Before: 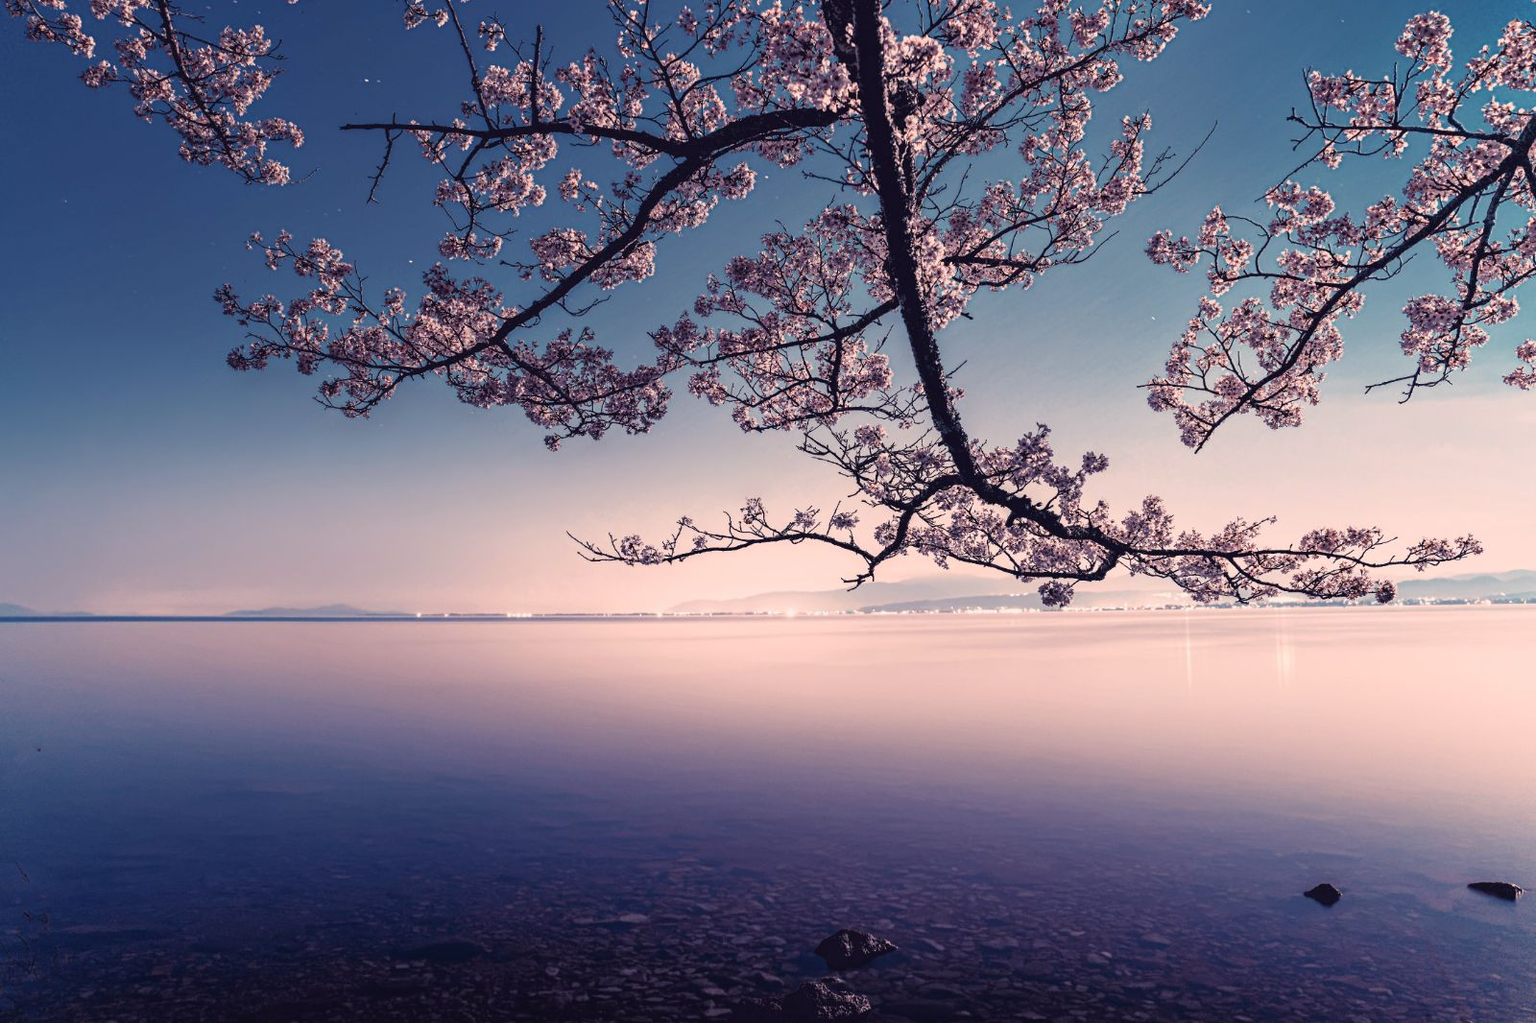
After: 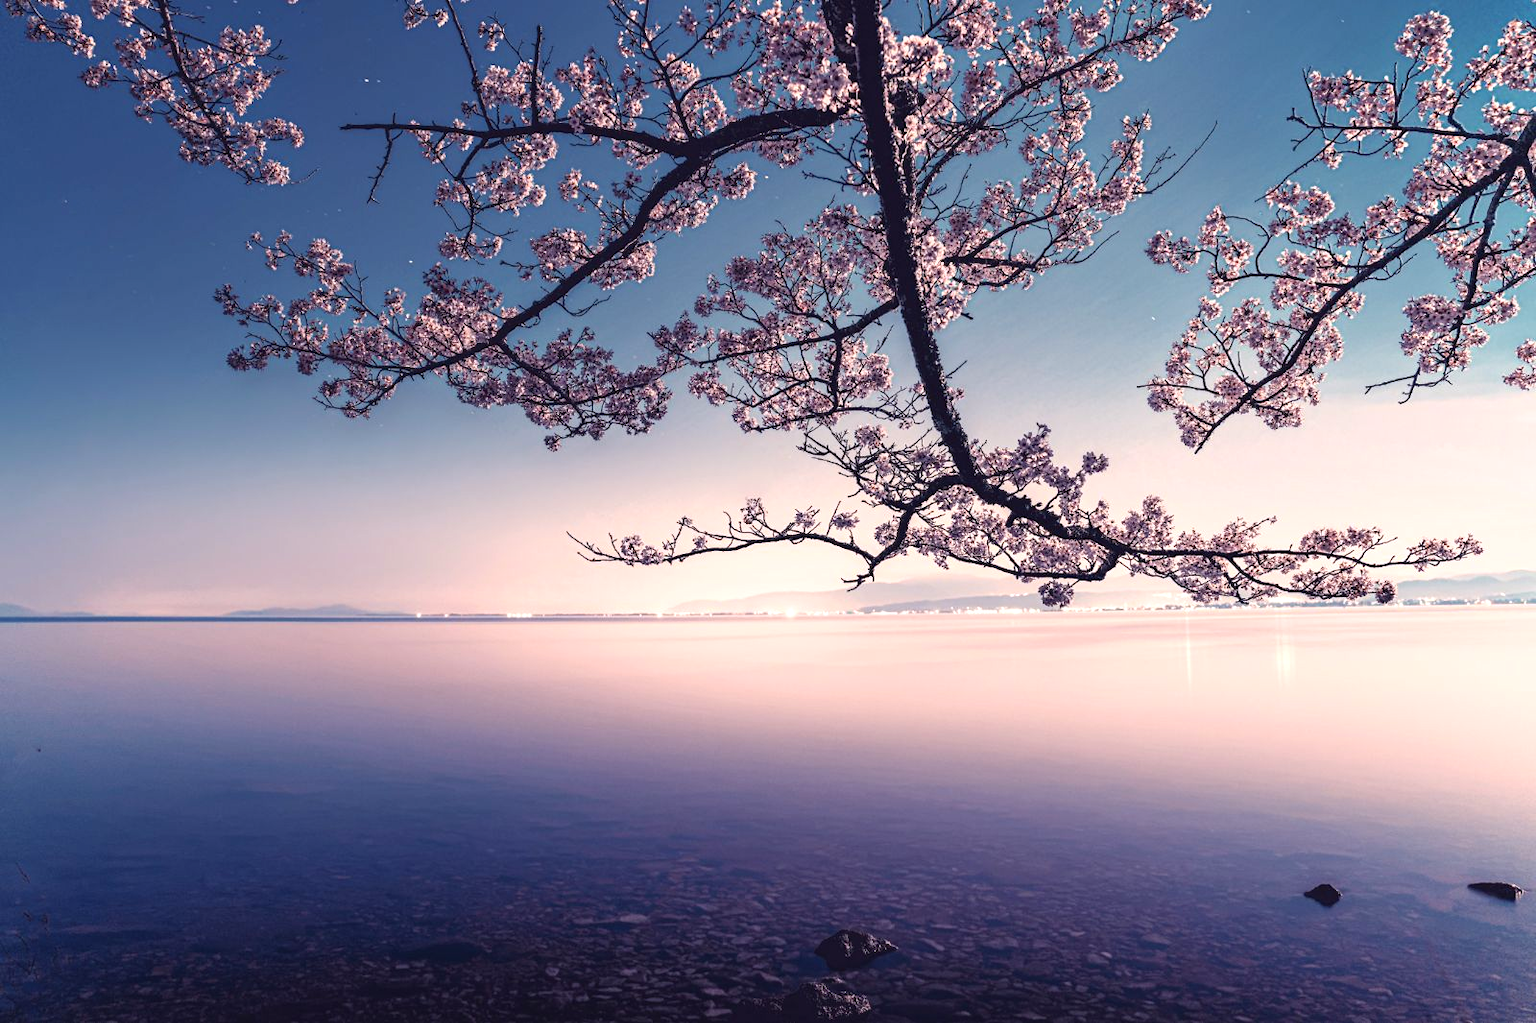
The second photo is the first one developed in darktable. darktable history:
exposure: black level correction 0, exposure 0.398 EV, compensate exposure bias true, compensate highlight preservation false
